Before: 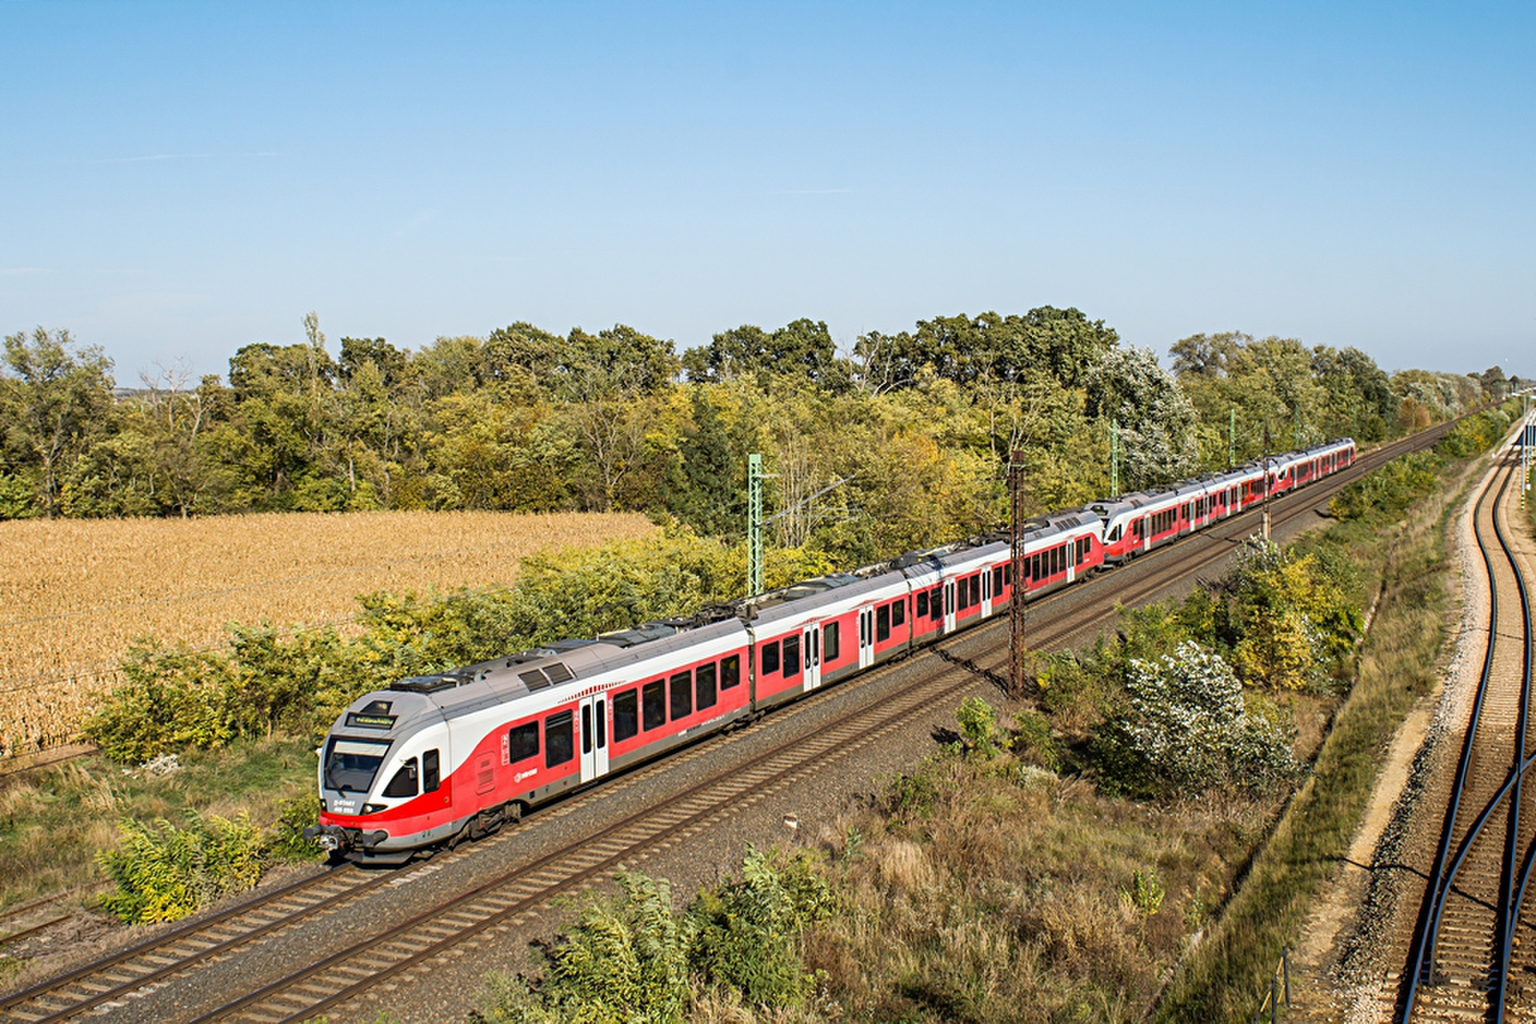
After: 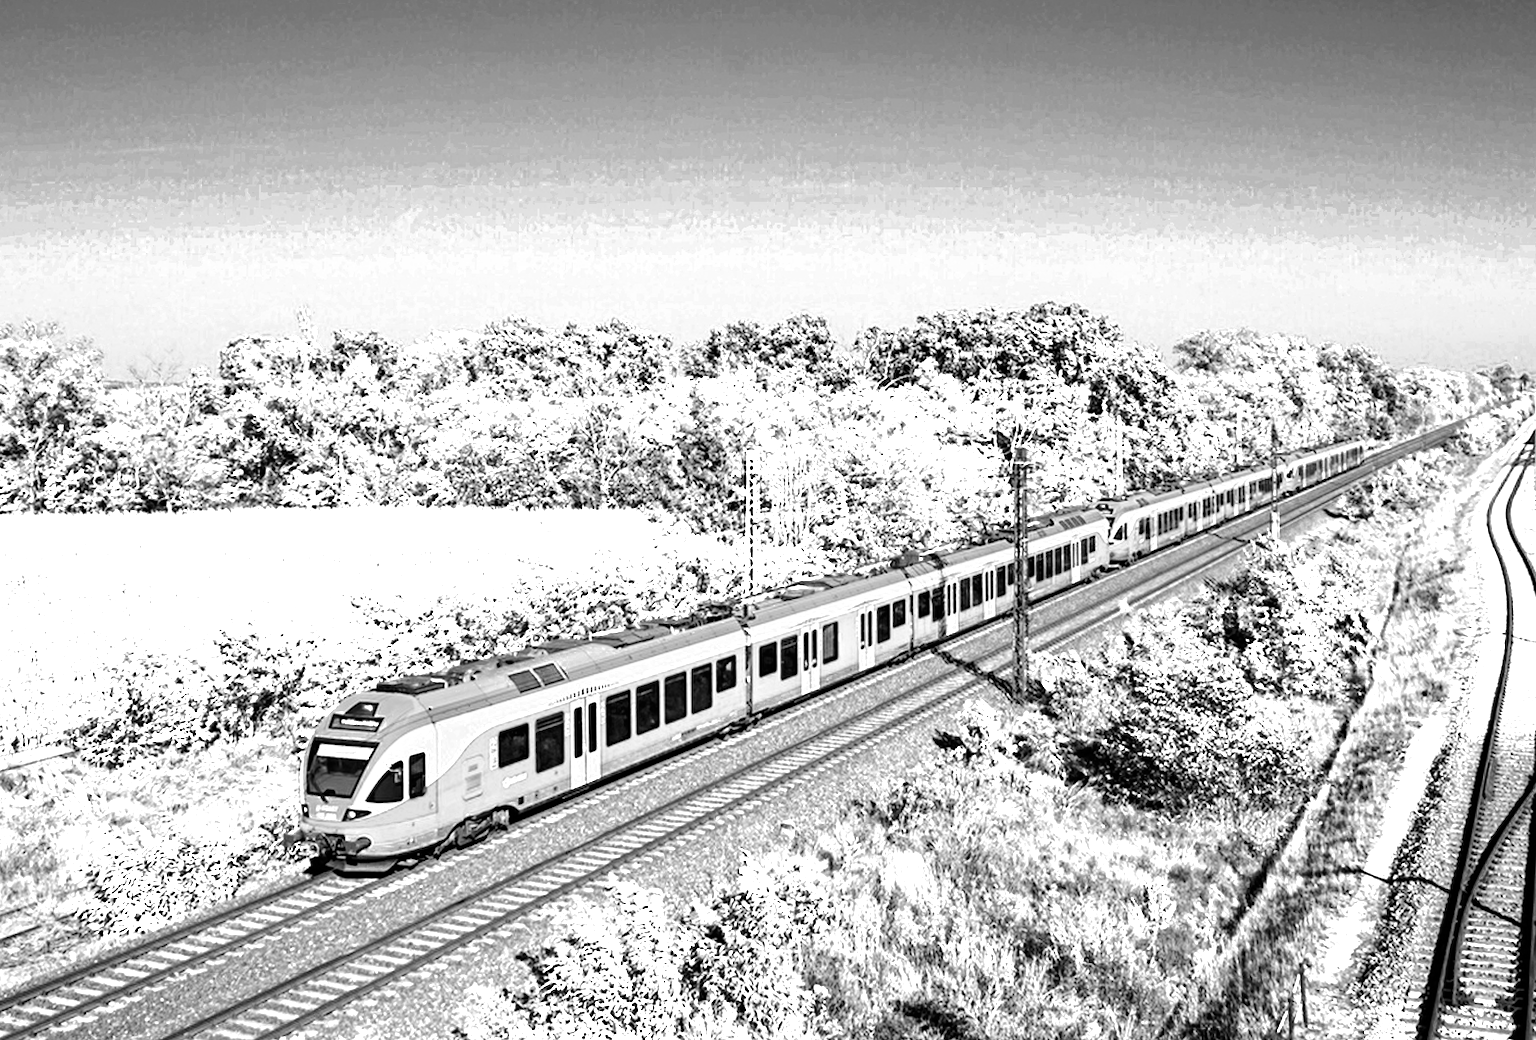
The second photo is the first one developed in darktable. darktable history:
color correction: highlights a* 0.207, highlights b* 2.7, shadows a* -0.874, shadows b* -4.78
color zones: curves: ch0 [(0, 0.554) (0.146, 0.662) (0.293, 0.86) (0.503, 0.774) (0.637, 0.106) (0.74, 0.072) (0.866, 0.488) (0.998, 0.569)]; ch1 [(0, 0) (0.143, 0) (0.286, 0) (0.429, 0) (0.571, 0) (0.714, 0) (0.857, 0)]
tone curve: curves: ch0 [(0, 0) (0.062, 0.023) (0.168, 0.142) (0.359, 0.419) (0.469, 0.544) (0.634, 0.722) (0.839, 0.909) (0.998, 0.978)]; ch1 [(0, 0) (0.437, 0.408) (0.472, 0.47) (0.502, 0.504) (0.527, 0.546) (0.568, 0.619) (0.608, 0.665) (0.669, 0.748) (0.859, 0.899) (1, 1)]; ch2 [(0, 0) (0.33, 0.301) (0.421, 0.443) (0.473, 0.498) (0.509, 0.5) (0.535, 0.564) (0.575, 0.625) (0.608, 0.667) (1, 1)], color space Lab, independent channels, preserve colors none
rotate and perspective: rotation 0.226°, lens shift (vertical) -0.042, crop left 0.023, crop right 0.982, crop top 0.006, crop bottom 0.994
